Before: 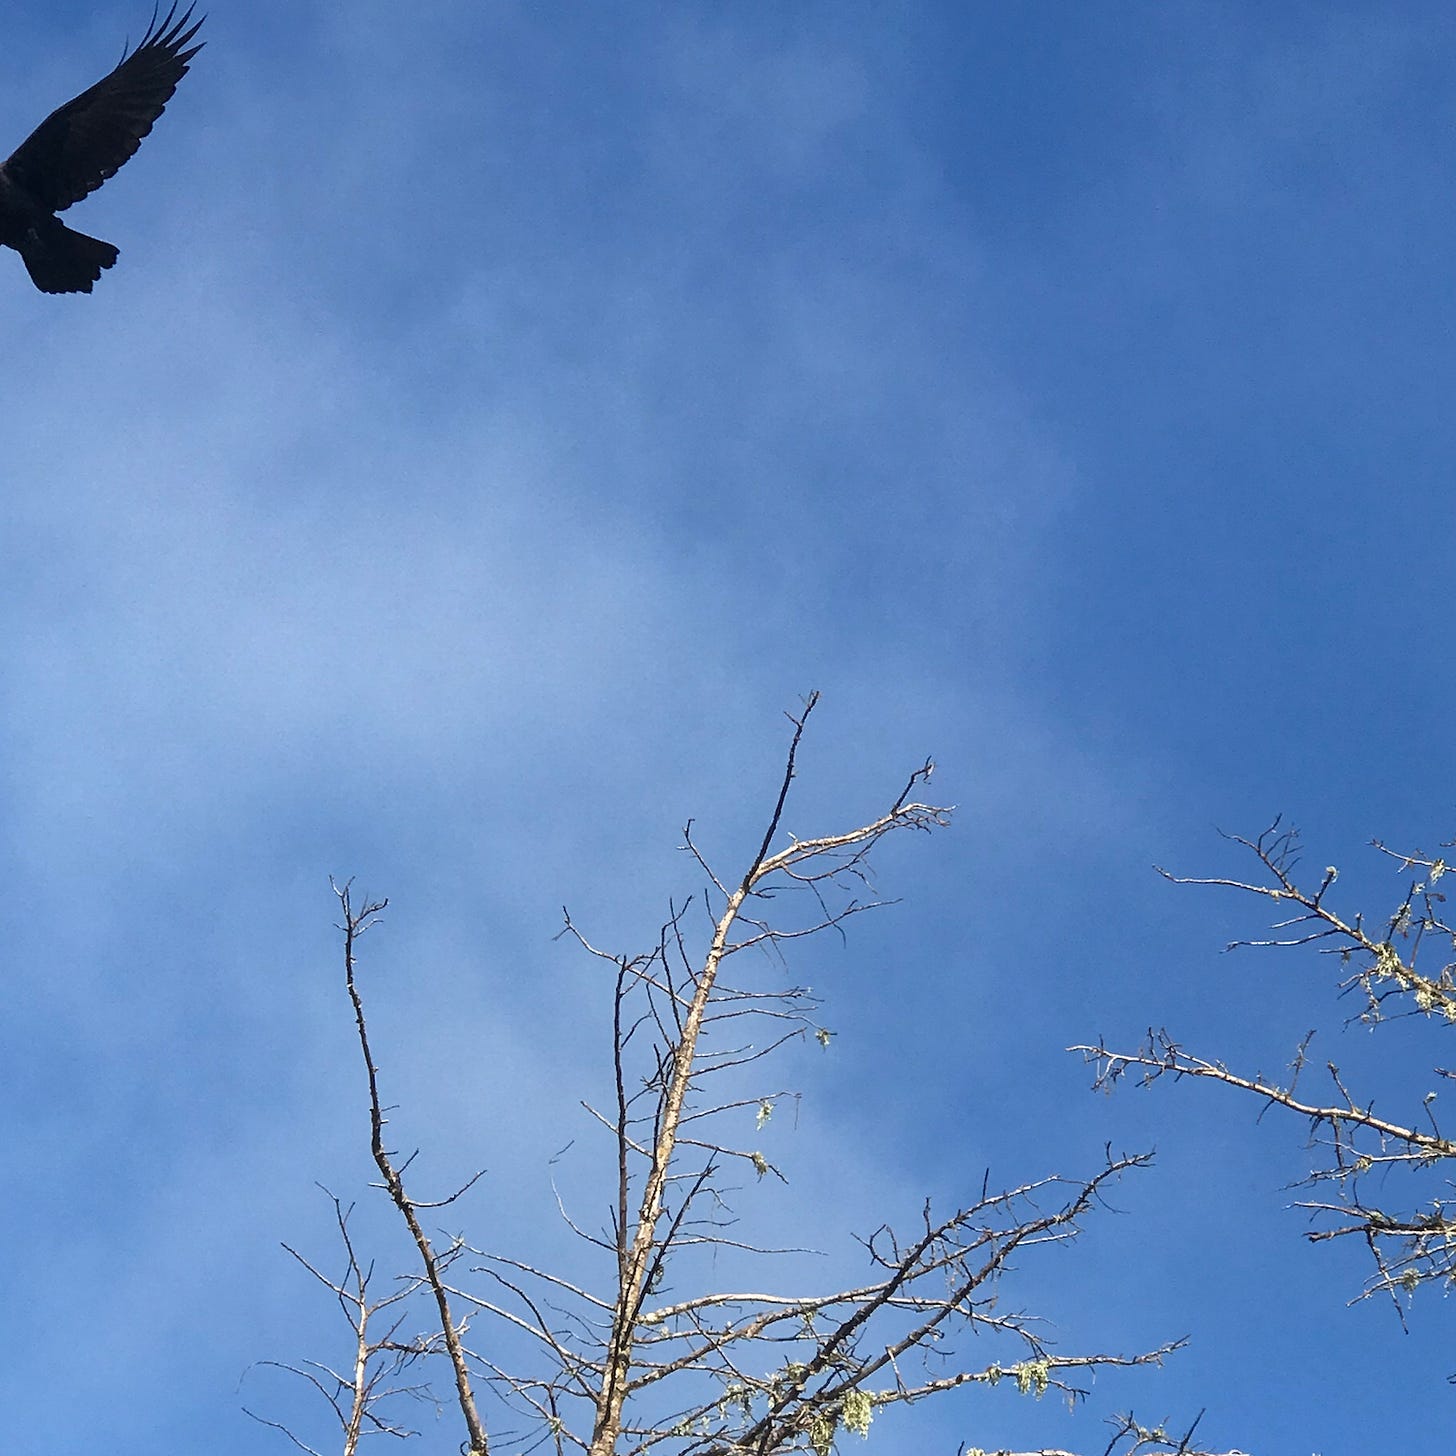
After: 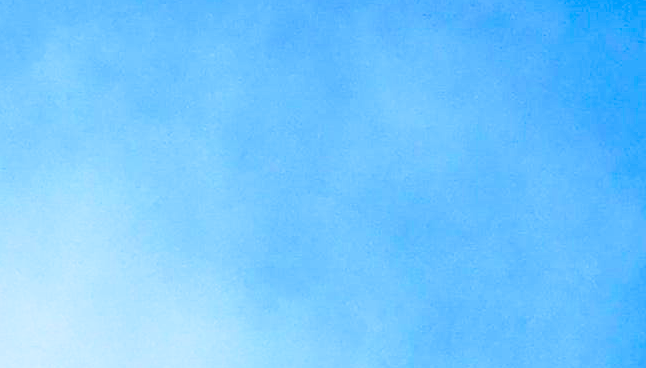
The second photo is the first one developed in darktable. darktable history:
exposure: black level correction 0.001, exposure -0.198 EV, compensate exposure bias true, compensate highlight preservation false
color balance rgb: shadows lift › luminance -7.809%, shadows lift › chroma 2.151%, shadows lift › hue 200.07°, perceptual saturation grading › global saturation 30.357%, perceptual brilliance grading › mid-tones 9.66%, perceptual brilliance grading › shadows 14.389%
velvia: strength 55.71%
crop: left 28.769%, top 16.793%, right 26.853%, bottom 57.913%
base curve: curves: ch0 [(0, 0) (0.026, 0.03) (0.109, 0.232) (0.351, 0.748) (0.669, 0.968) (1, 1)], preserve colors none
